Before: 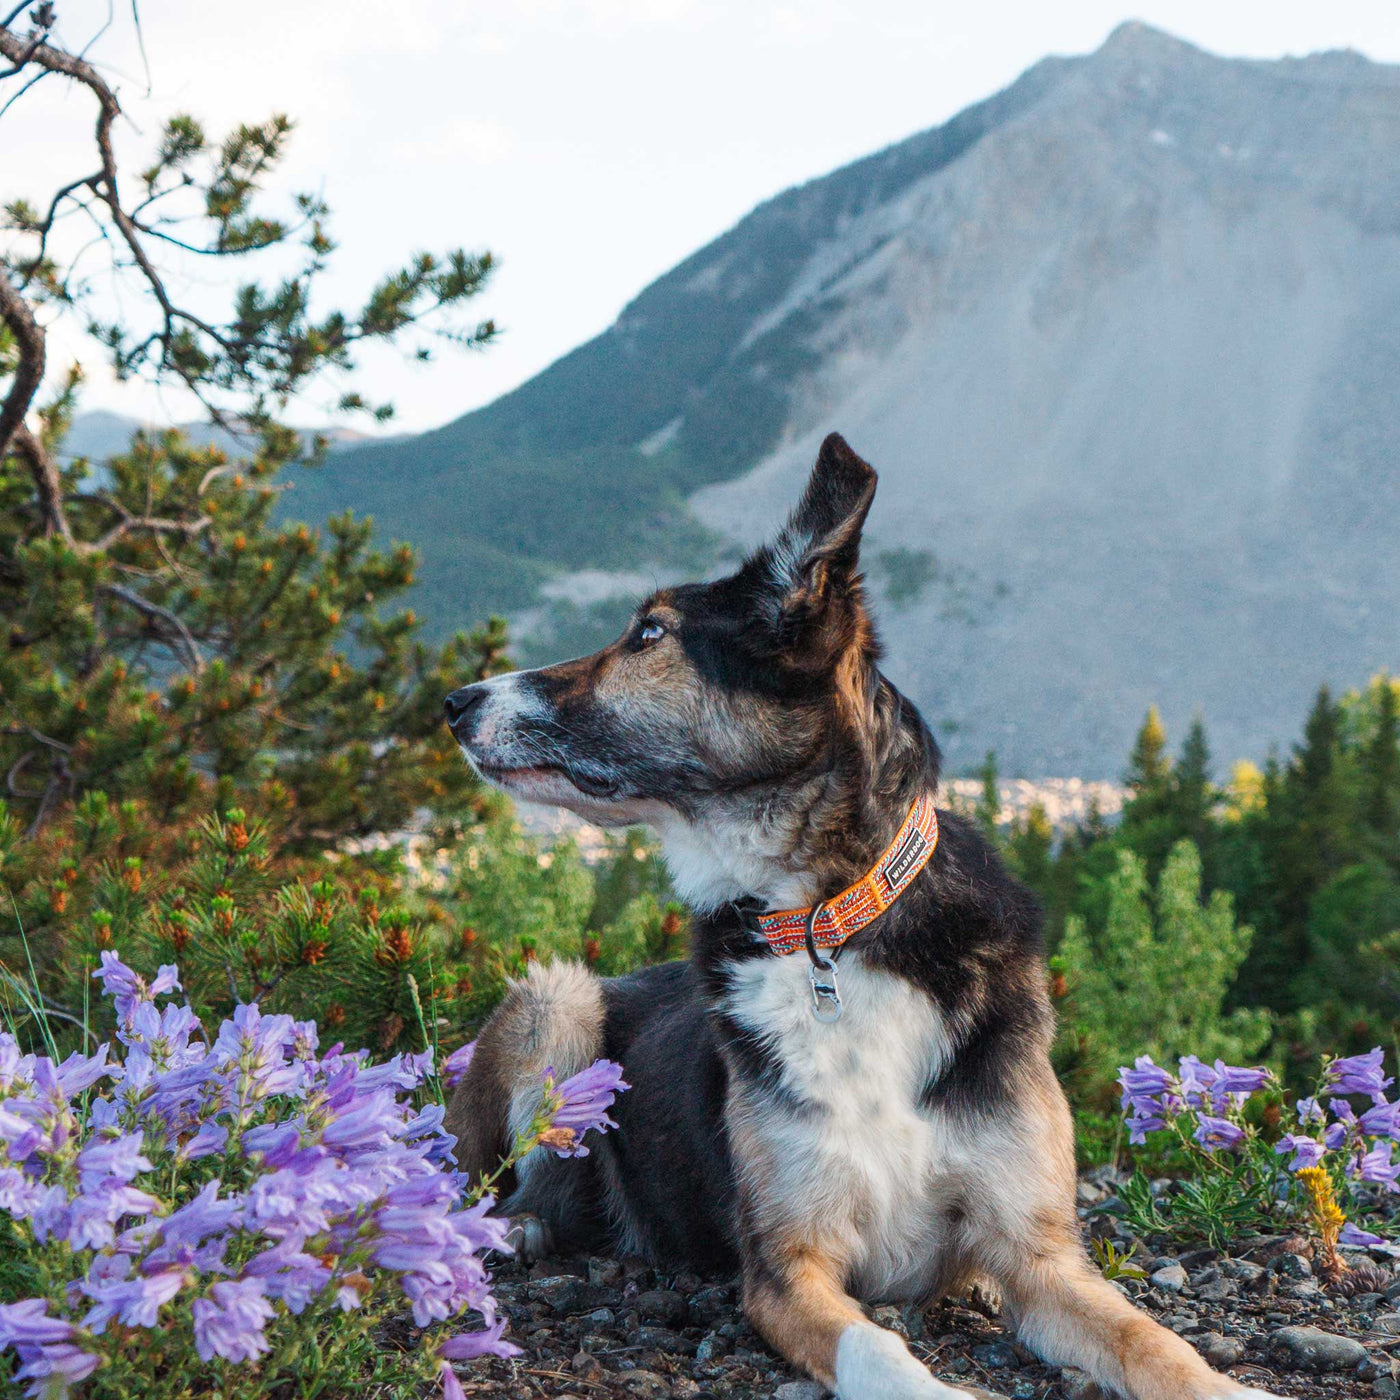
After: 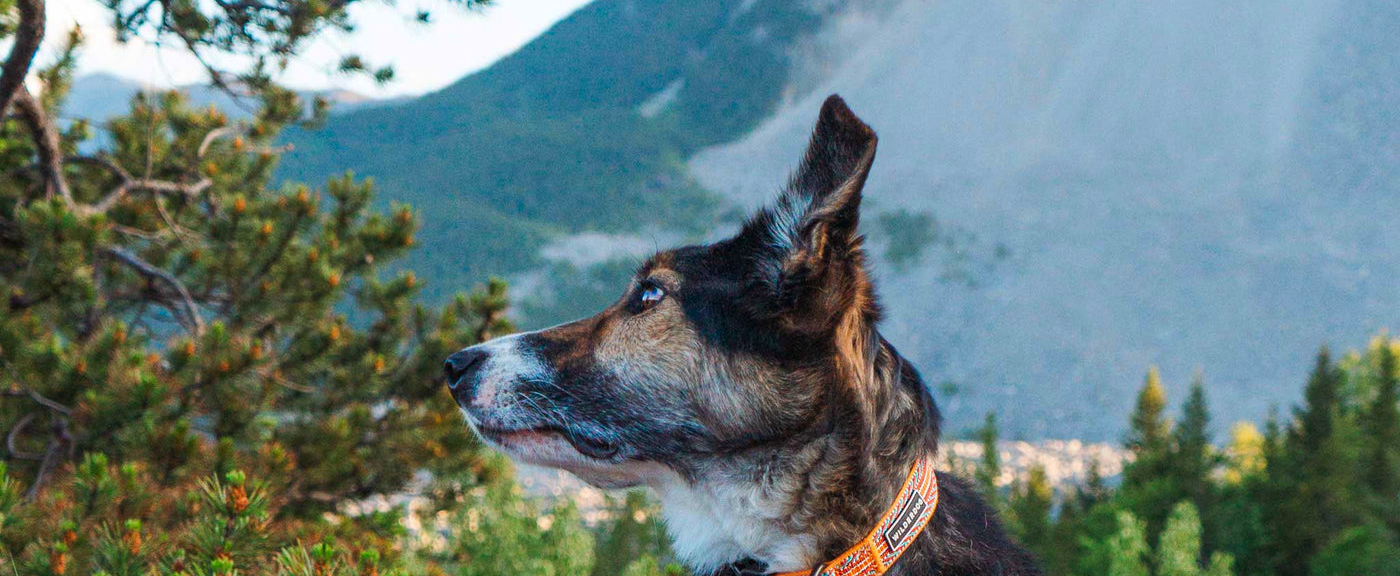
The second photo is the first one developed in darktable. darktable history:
crop and rotate: top 24.208%, bottom 34.605%
color zones: curves: ch1 [(0.25, 0.5) (0.747, 0.71)]
